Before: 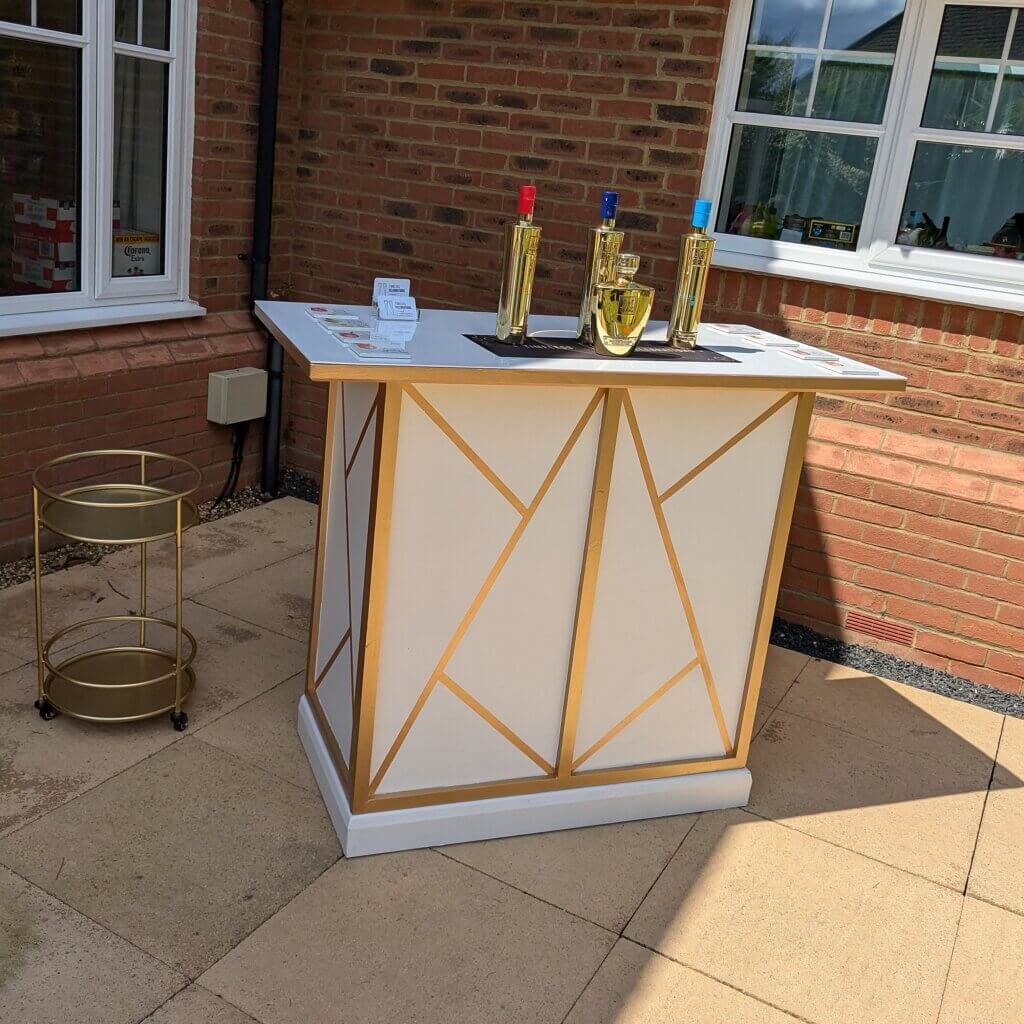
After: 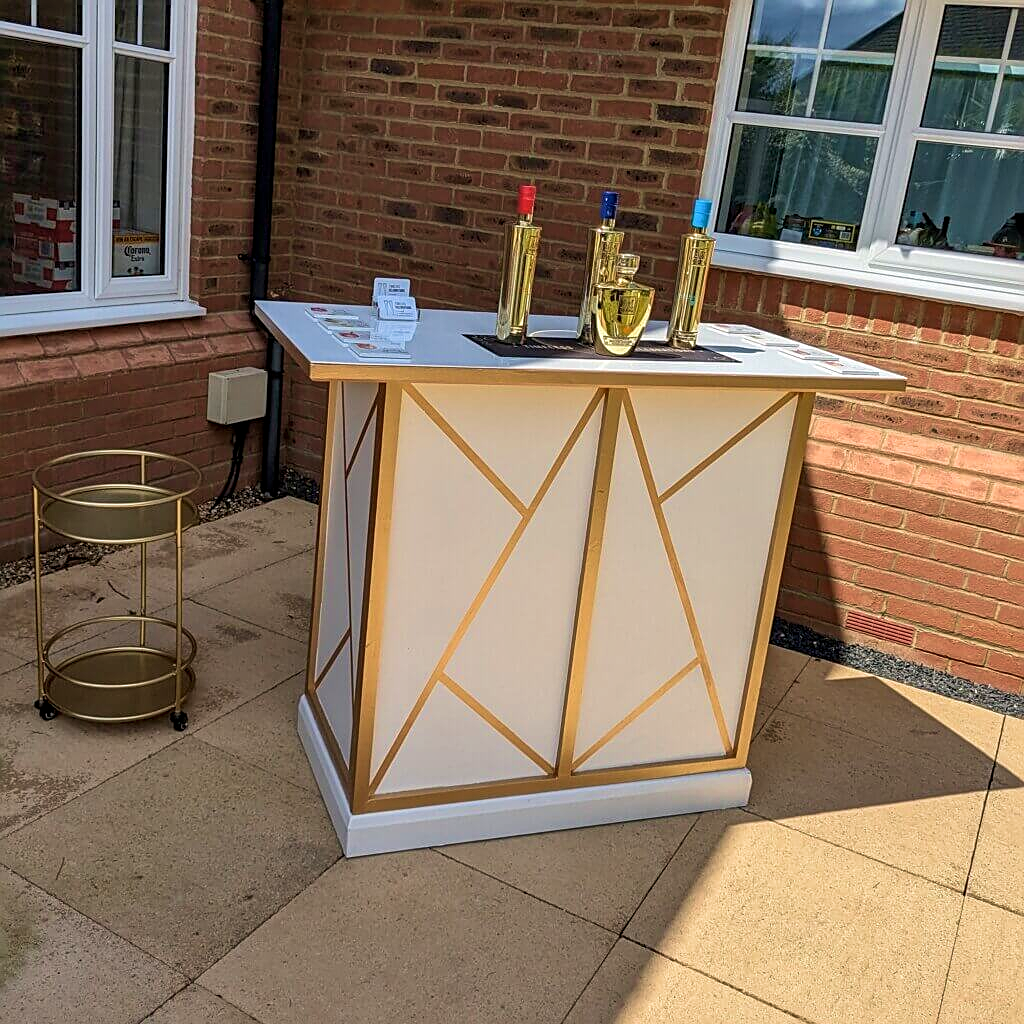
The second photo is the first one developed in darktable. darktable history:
sharpen: on, module defaults
shadows and highlights: radius 262.1, soften with gaussian
velvia: on, module defaults
exposure: compensate highlight preservation false
local contrast: on, module defaults
